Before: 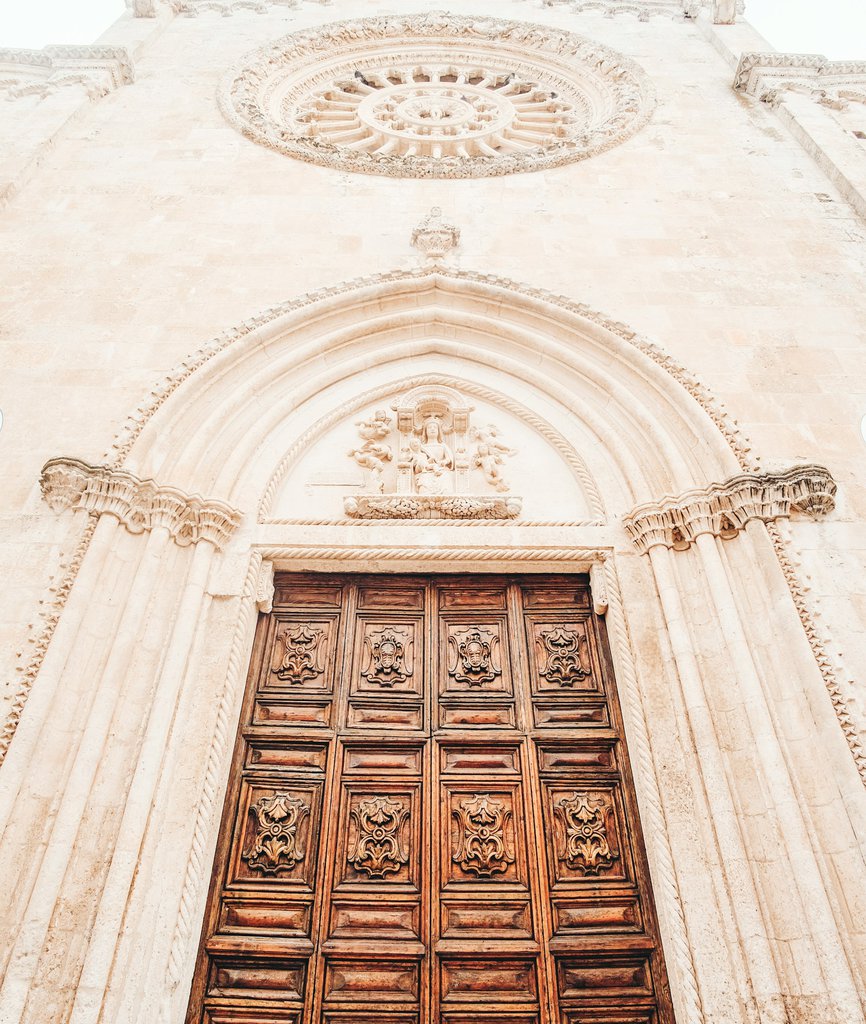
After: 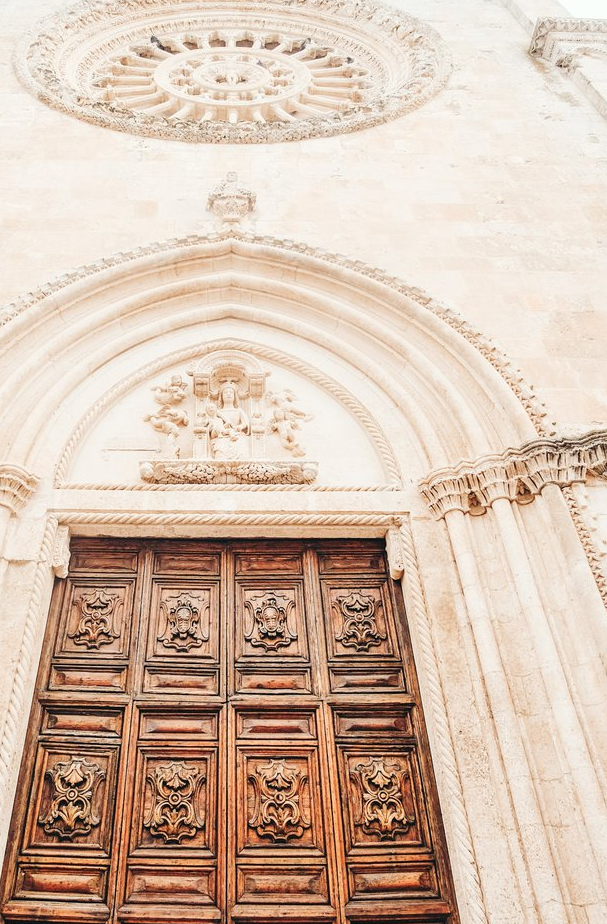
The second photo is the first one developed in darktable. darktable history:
crop and rotate: left 23.559%, top 3.424%, right 6.244%, bottom 6.325%
